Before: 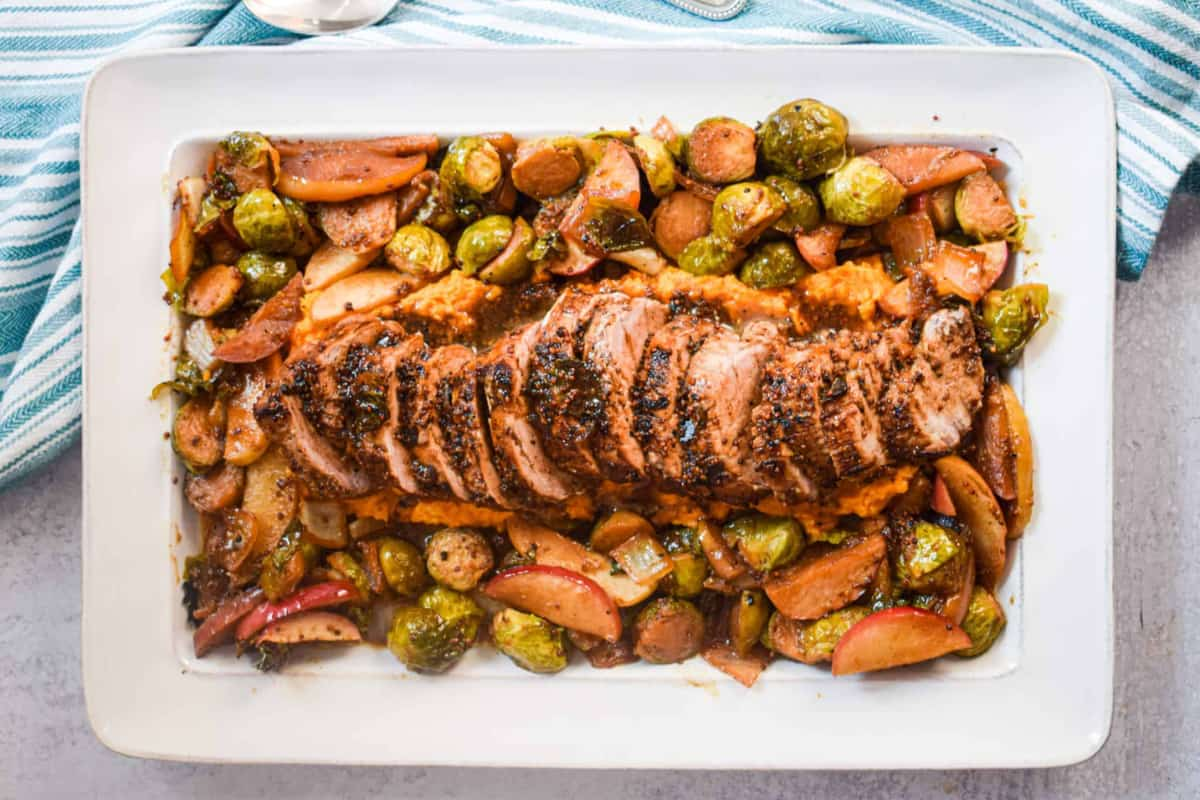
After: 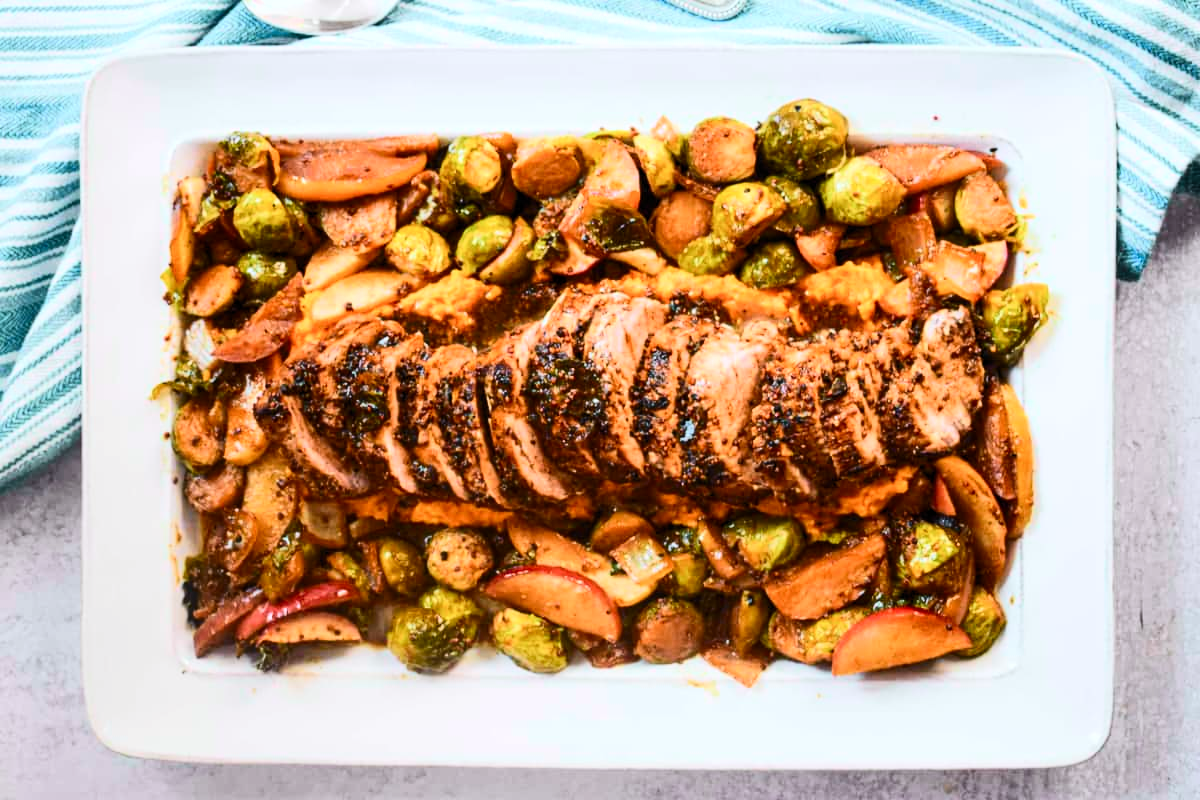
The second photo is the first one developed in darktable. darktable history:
tone curve: curves: ch0 [(0, 0.028) (0.037, 0.05) (0.123, 0.108) (0.19, 0.164) (0.269, 0.247) (0.475, 0.533) (0.595, 0.695) (0.718, 0.823) (0.855, 0.913) (1, 0.982)]; ch1 [(0, 0) (0.243, 0.245) (0.427, 0.41) (0.493, 0.481) (0.505, 0.502) (0.536, 0.545) (0.56, 0.582) (0.611, 0.644) (0.769, 0.807) (1, 1)]; ch2 [(0, 0) (0.249, 0.216) (0.349, 0.321) (0.424, 0.442) (0.476, 0.483) (0.498, 0.499) (0.517, 0.519) (0.532, 0.55) (0.569, 0.608) (0.614, 0.661) (0.706, 0.75) (0.808, 0.809) (0.991, 0.968)], color space Lab, independent channels, preserve colors none
levels: mode automatic, black 0.023%, white 99.97%, levels [0.062, 0.494, 0.925]
white balance: red 0.976, blue 1.04
